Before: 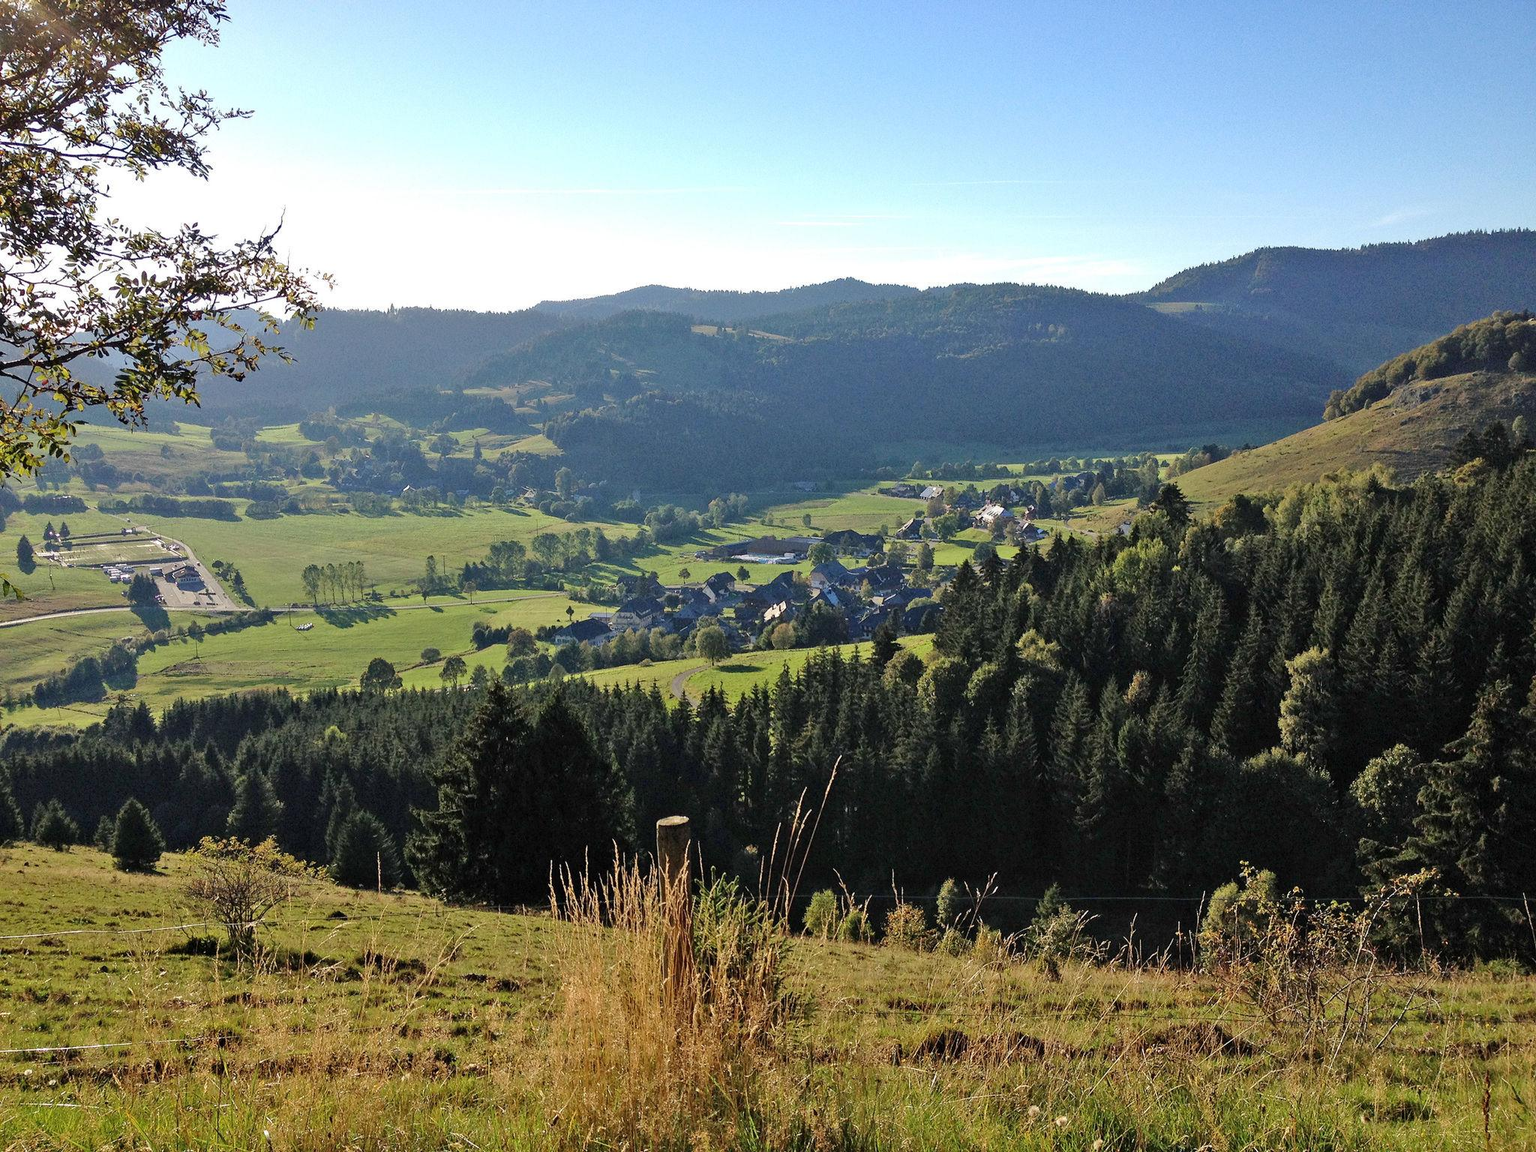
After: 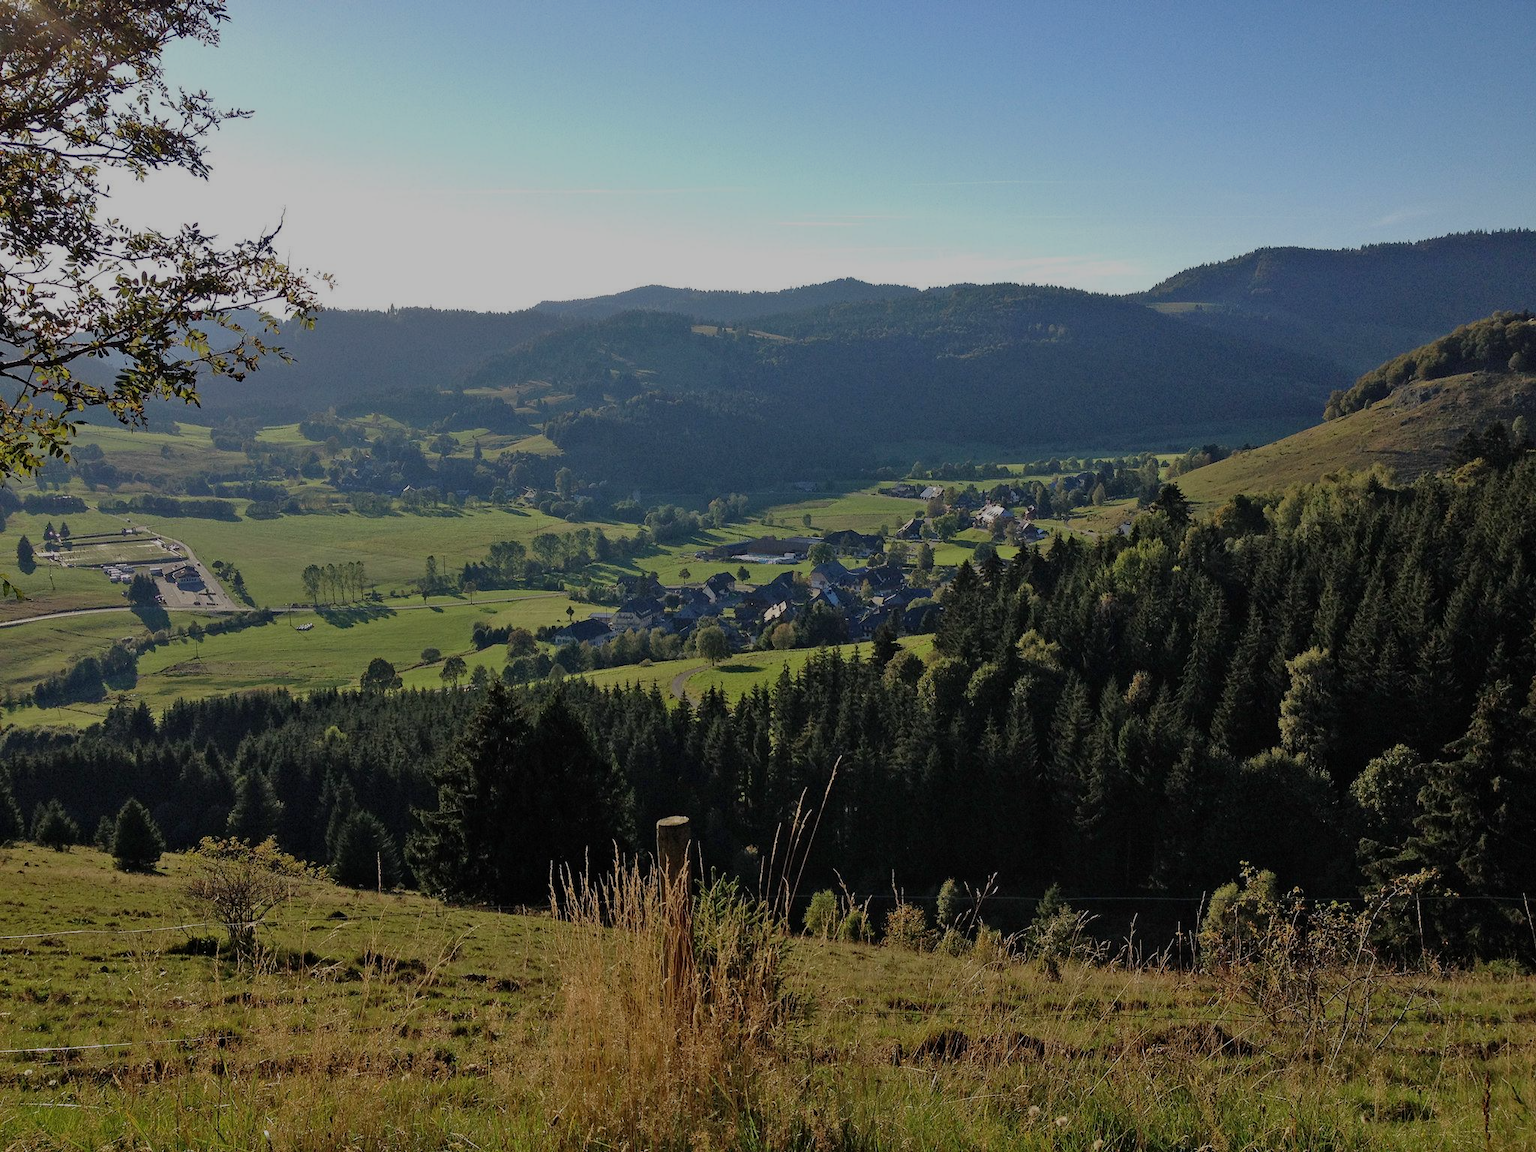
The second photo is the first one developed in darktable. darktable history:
exposure: exposure -0.999 EV, compensate highlight preservation false
